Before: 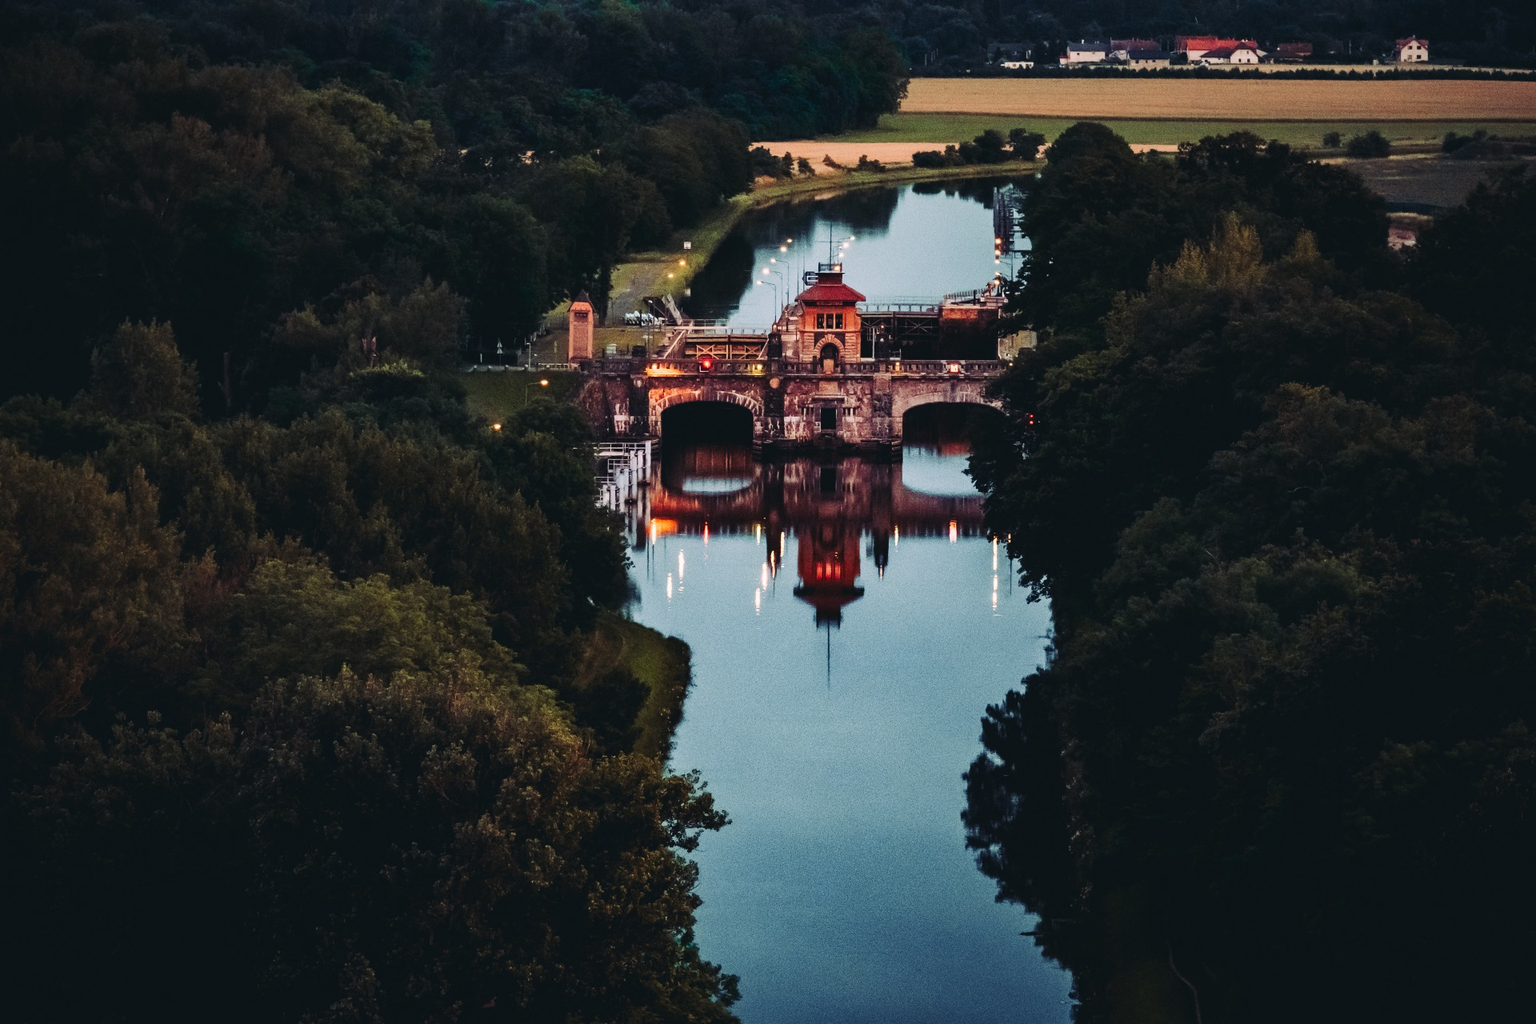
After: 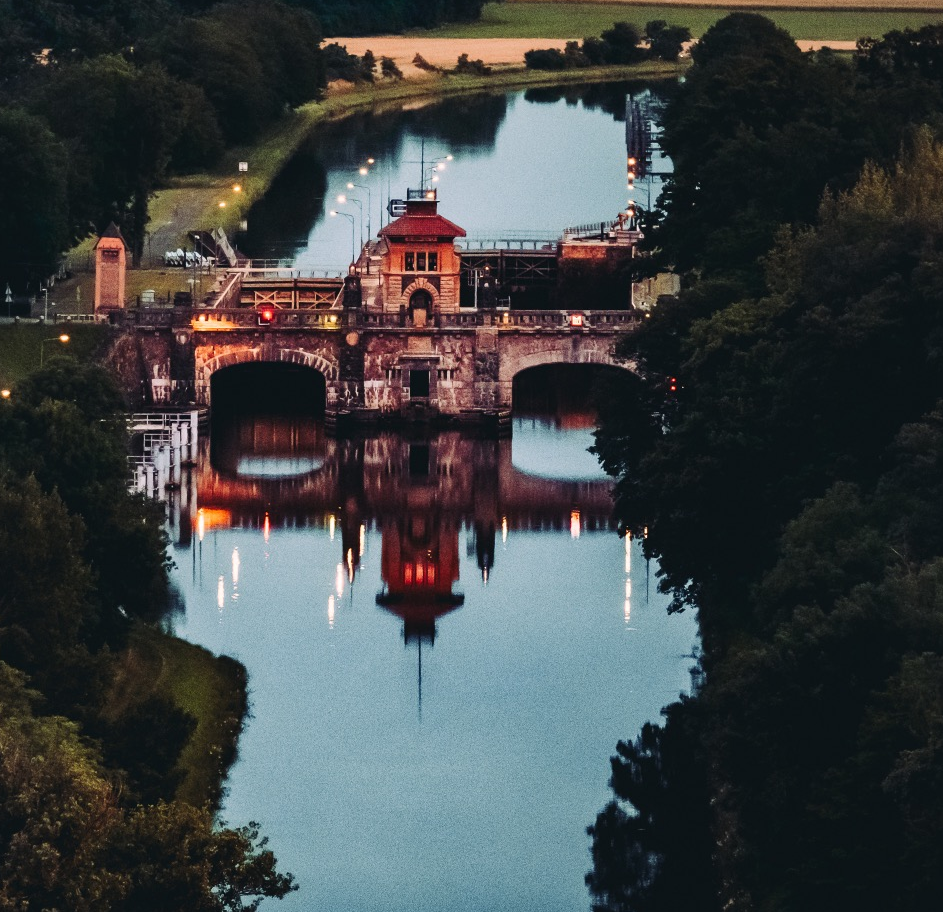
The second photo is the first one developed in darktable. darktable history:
crop: left 32.105%, top 11.007%, right 18.768%, bottom 17.559%
